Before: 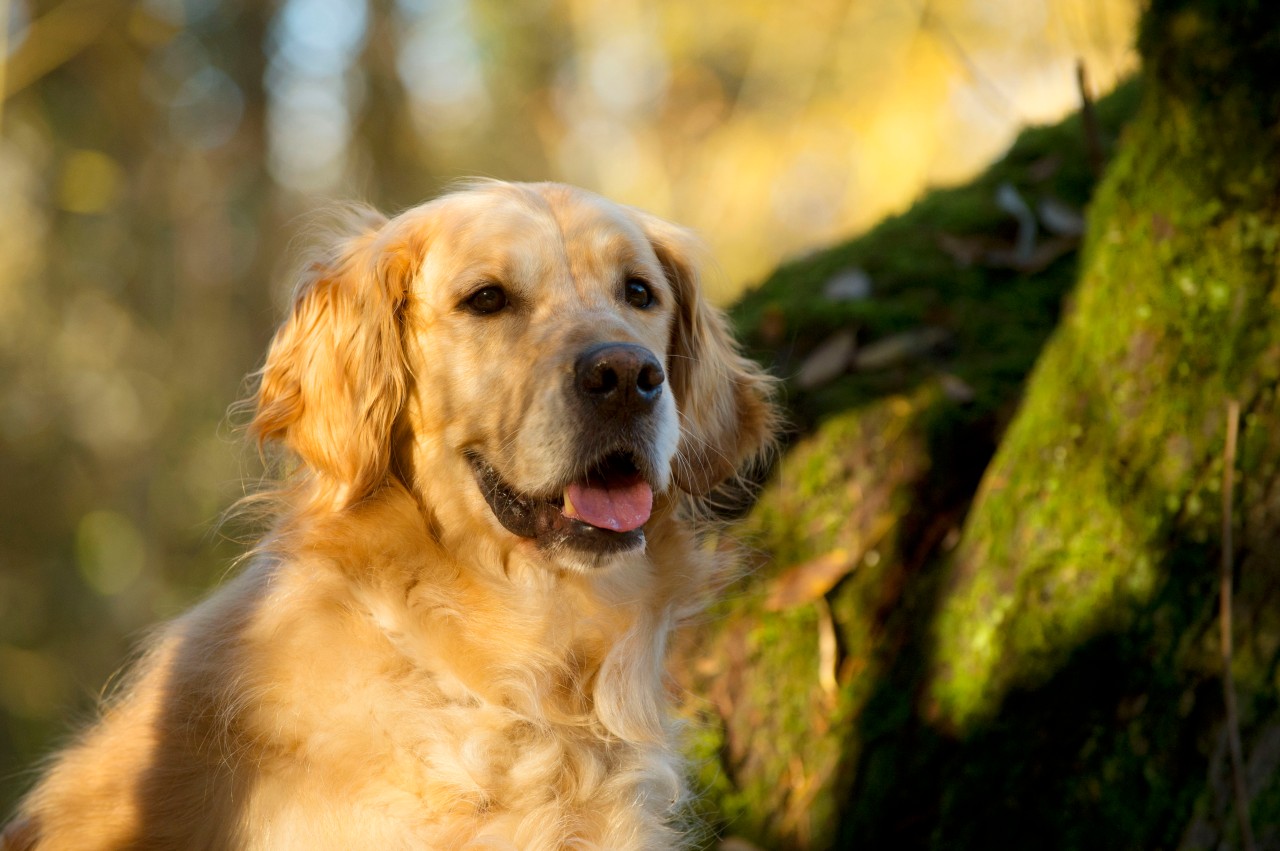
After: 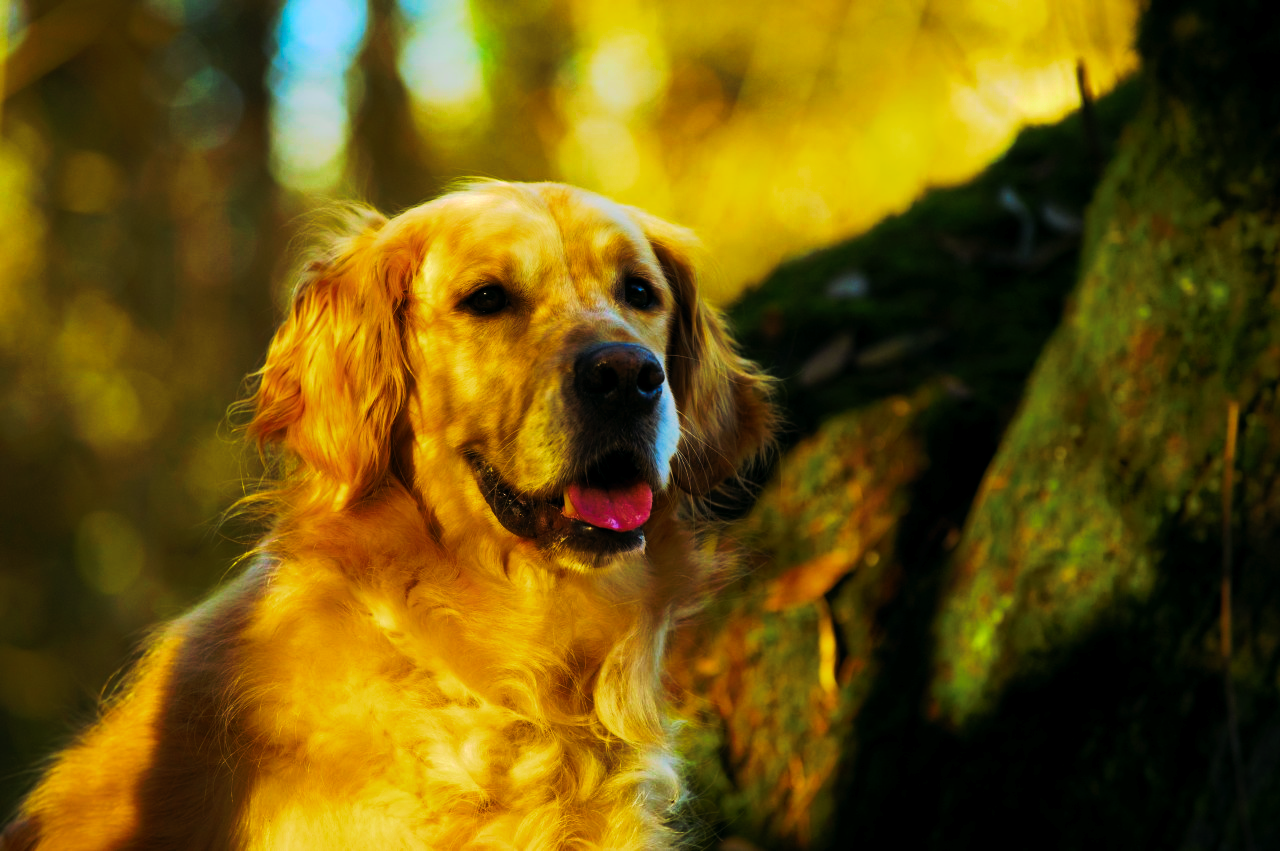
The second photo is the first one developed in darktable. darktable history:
tone curve: curves: ch0 [(0, 0) (0.003, 0.006) (0.011, 0.006) (0.025, 0.008) (0.044, 0.014) (0.069, 0.02) (0.1, 0.025) (0.136, 0.037) (0.177, 0.053) (0.224, 0.086) (0.277, 0.13) (0.335, 0.189) (0.399, 0.253) (0.468, 0.375) (0.543, 0.521) (0.623, 0.671) (0.709, 0.789) (0.801, 0.841) (0.898, 0.889) (1, 1)], preserve colors none
color look up table: target L [101.31, 74.35, 94.26, 93.35, 59.94, 55.9, 56.31, 54.2, 42.74, 44.67, 27.64, 202.15, 64.28, 68.5, 52.24, 51.43, 57.72, 53.62, 49.34, 44.15, 37.47, 31.94, 25.85, 0.169, 88.39, 62.02, 63.51, 61.99, 55.27, 61.99, 60.91, 49.46, 53.62, 34.11, 40.36, 26.98, 26.51, 7.202, 95.77, 95.14, 92.64, 86.55, 65.75, 74.89, 64.29, 64.89, 51.9, 52.49, 38.52], target a [-25.67, -29.74, -104.04, -93.26, -32.28, -14.72, -28.59, -26.79, -27.64, -21.19, -22.5, 0, 17.56, 50.26, 40.55, 8.261, 21.4, 45.15, 19.9, 36.09, 35.23, 39.21, 13.11, 0.754, 41.62, 77.87, 62.47, 77.95, 10.96, 77.95, 75.07, 40.33, 55.73, -1.927, 49.56, 39.75, 41.76, 15.76, -64.99, -86.17, -82.07, -74.71, -9.522, -37.7, 3.339, -14.3, -7.282, 16.67, -10.21], target b [67.28, 49.16, 62.25, 60.16, 32.61, 32.45, 30.2, 30.29, 33.33, 15.58, 30.18, -0.002, 40.14, 2.435, 44.72, 36.81, 7.556, 41.53, 36.73, 15.27, 41.83, 36.65, 36.64, 0.27, -21.98, -71.21, -68.81, -71.26, -83.44, -71.26, -72.12, -2.035, -84.81, -0.773, -106.53, -4.773, -31.67, -33.07, -14.33, -19.21, -22.46, 9.403, -67.58, -13.25, -68.26, -48.52, -17.37, -87.24, -13.87], num patches 49
